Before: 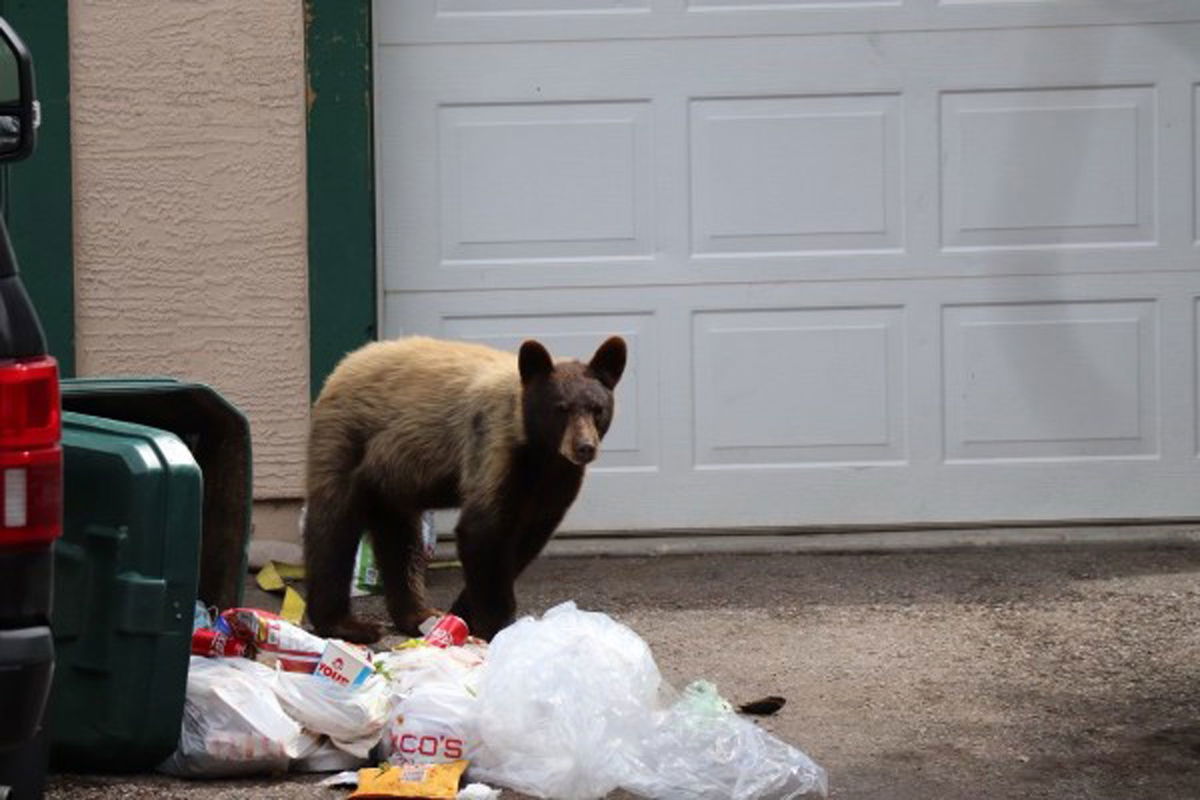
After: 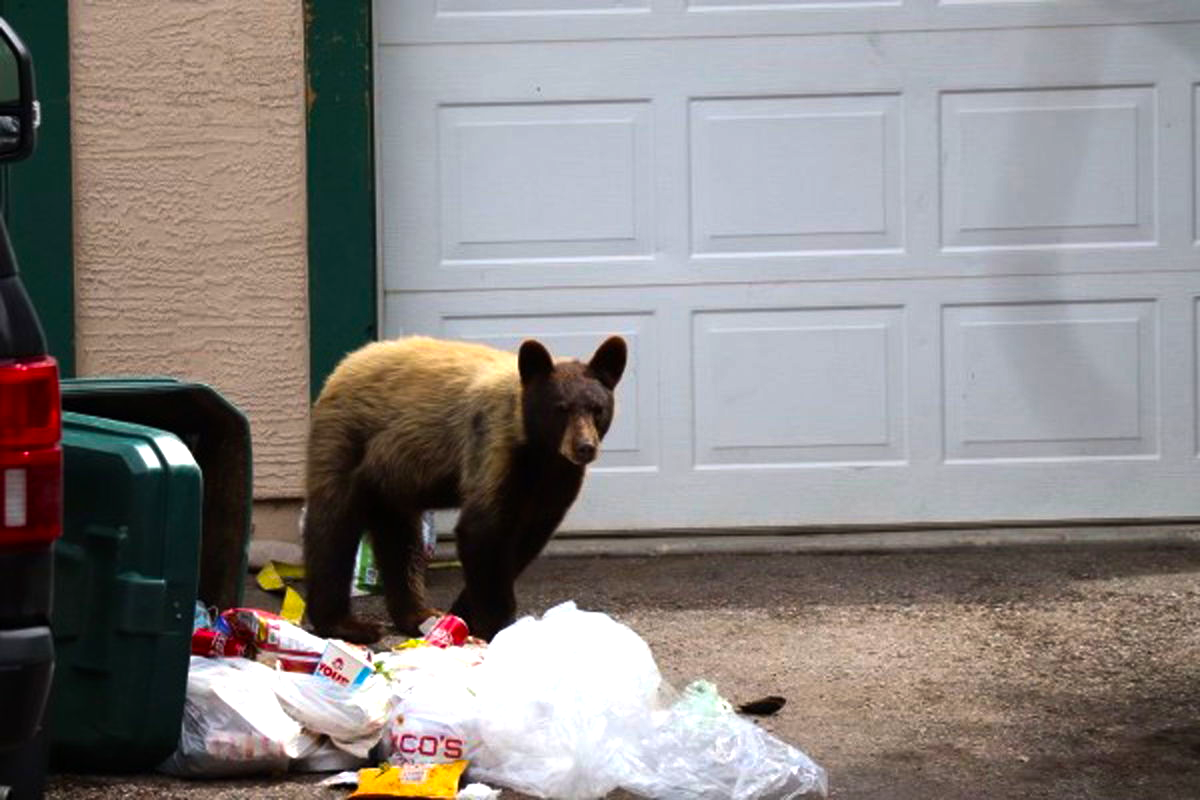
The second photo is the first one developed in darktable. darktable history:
color balance rgb: perceptual saturation grading › global saturation 31.148%, perceptual brilliance grading › global brilliance 15.649%, perceptual brilliance grading › shadows -35.552%, global vibrance 20%
